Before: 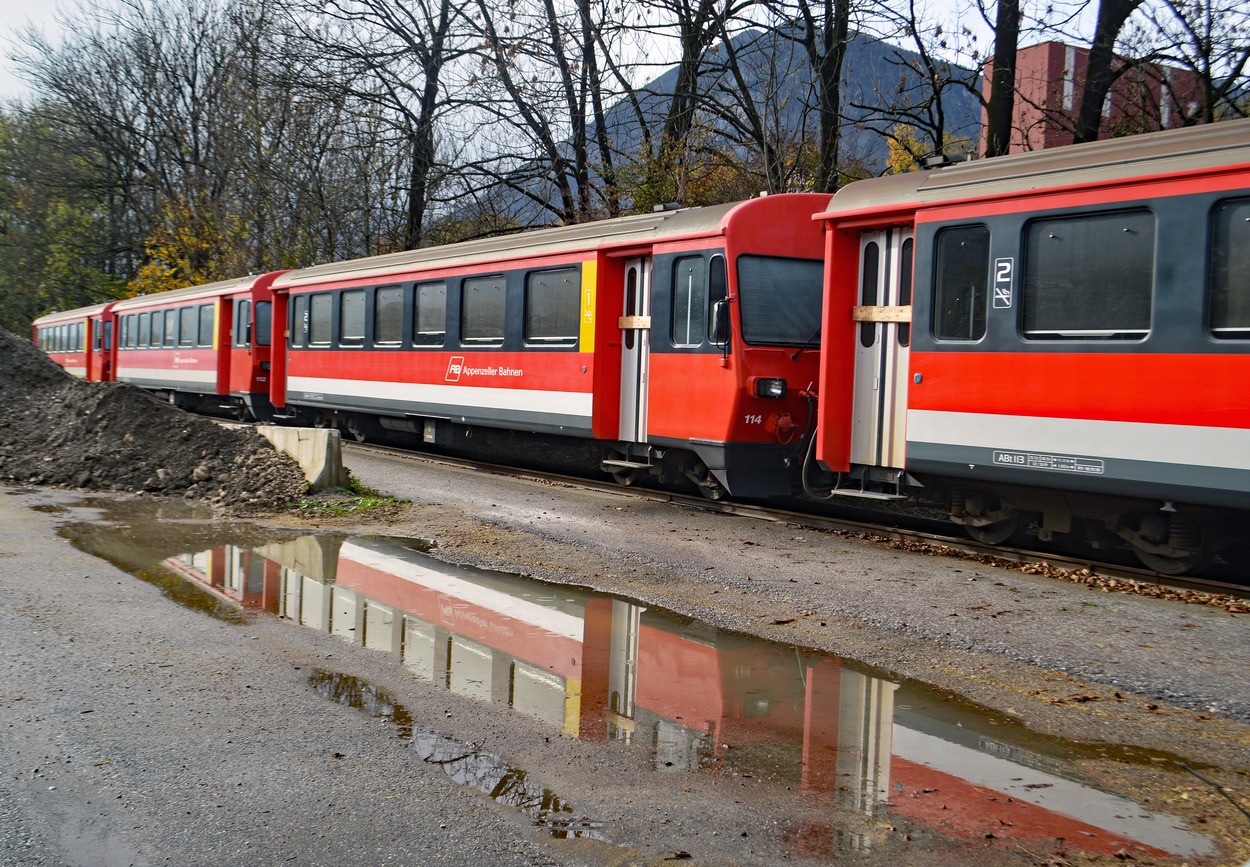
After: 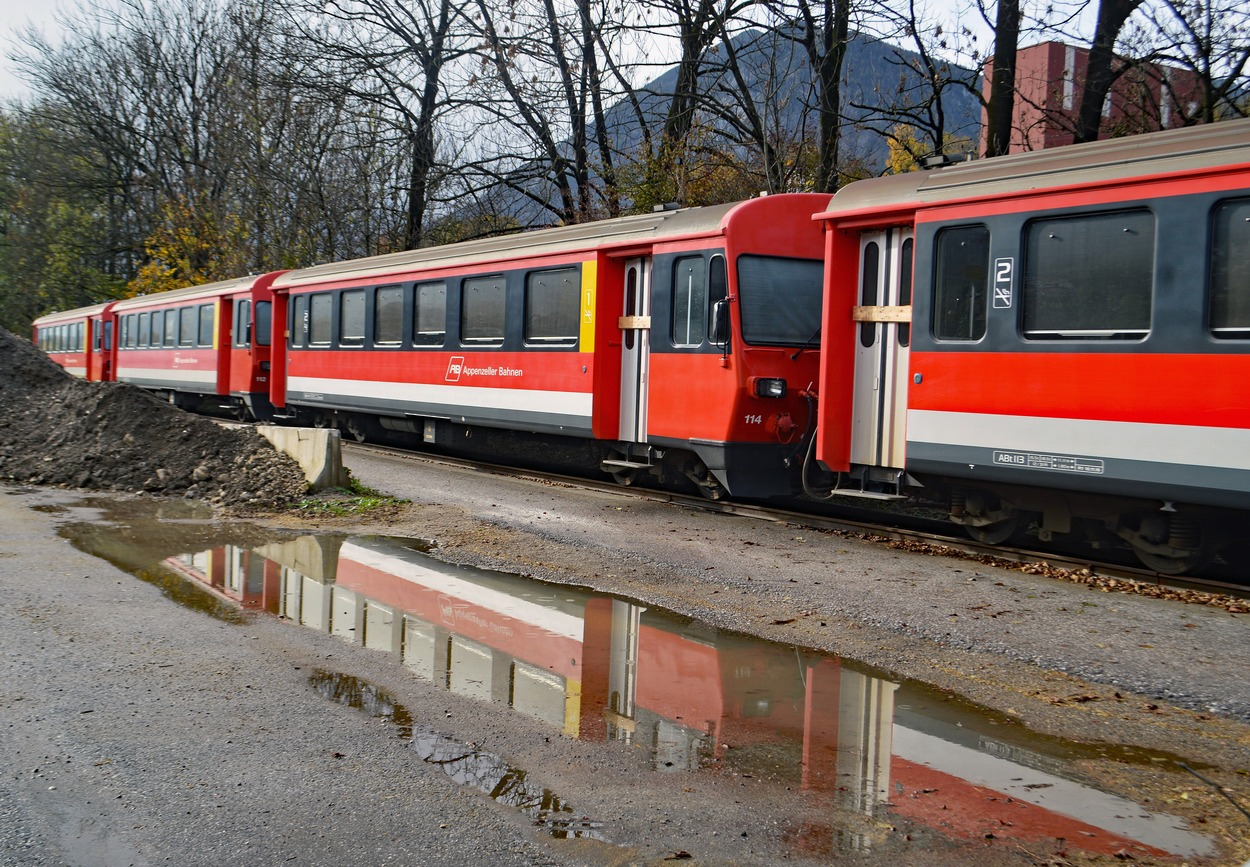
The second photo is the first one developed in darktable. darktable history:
exposure: exposure -0.072 EV, compensate highlight preservation false
sharpen: radius 2.894, amount 0.871, threshold 47.083
